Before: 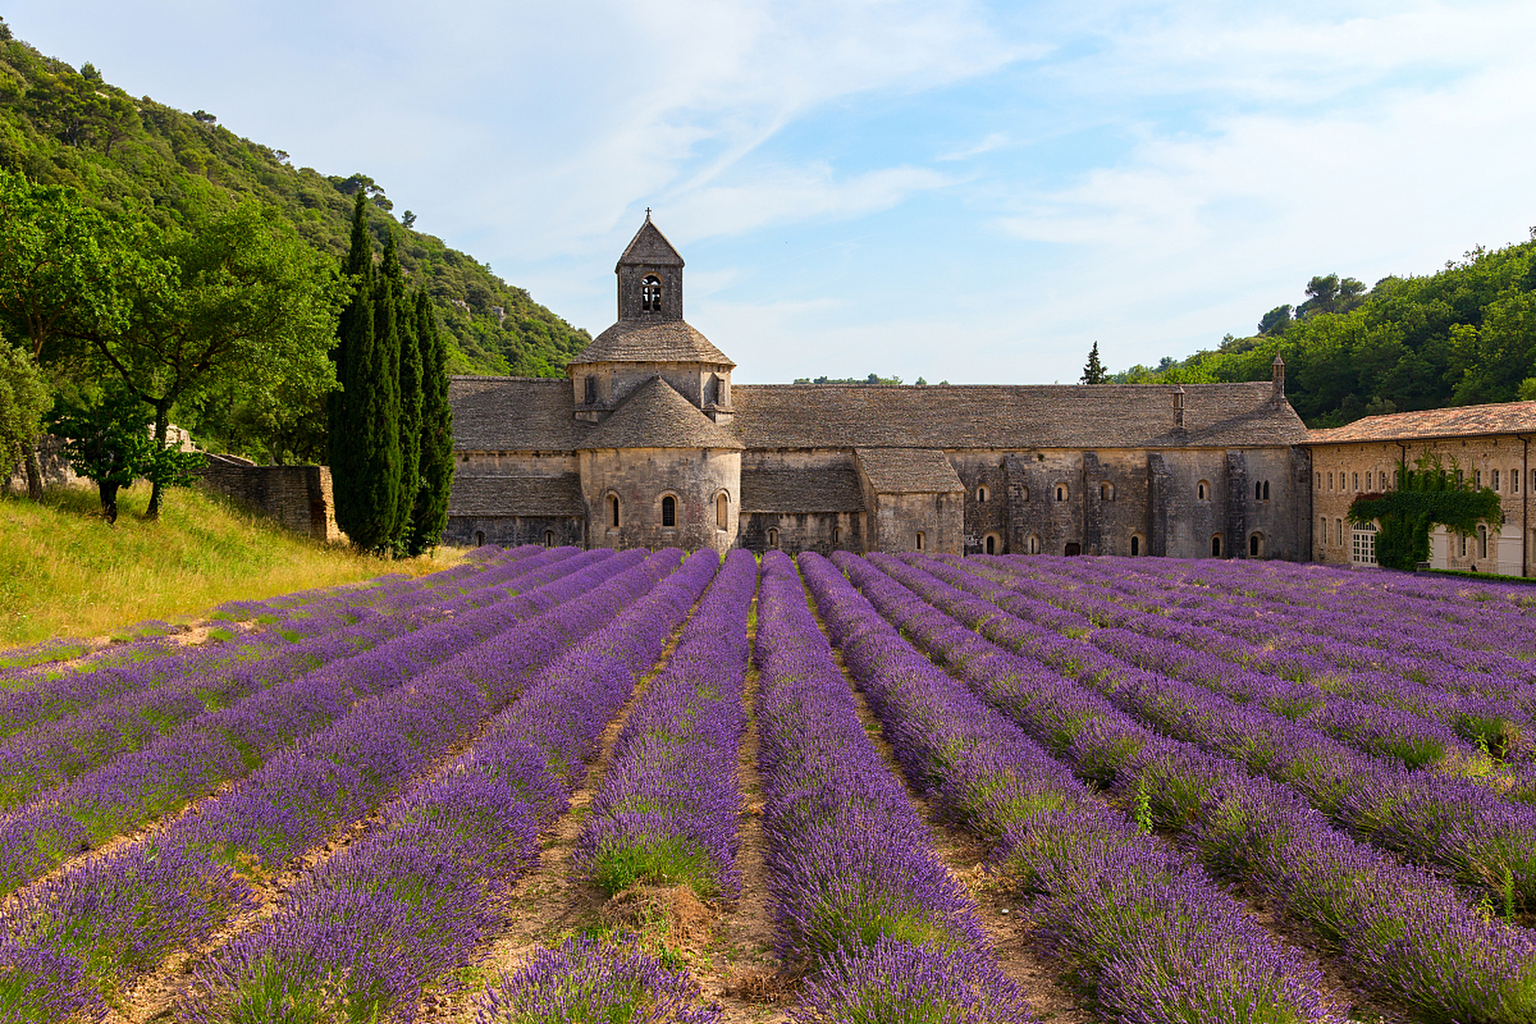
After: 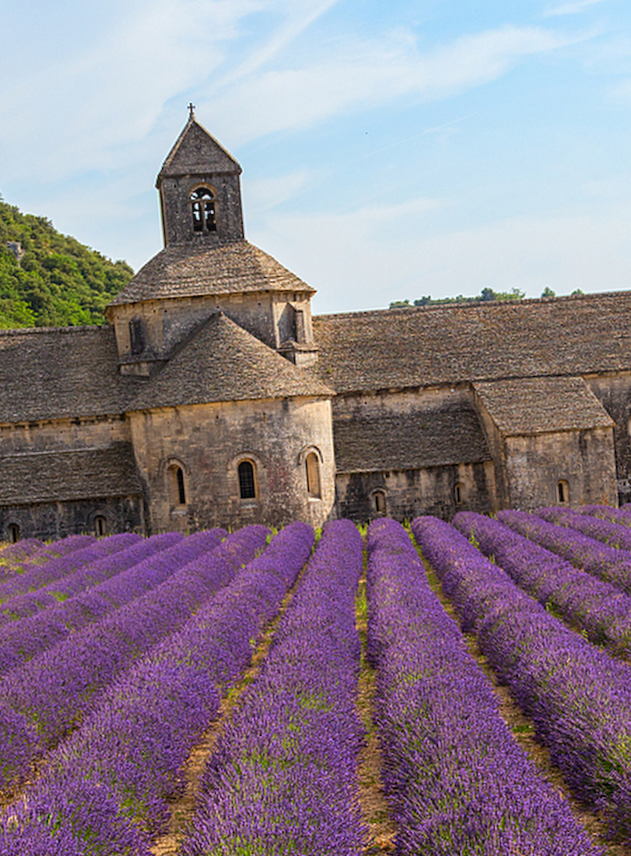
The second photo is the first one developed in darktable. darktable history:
tone equalizer: on, module defaults
crop and rotate: left 29.476%, top 10.214%, right 35.32%, bottom 17.333%
local contrast: detail 110%
rotate and perspective: rotation -4.57°, crop left 0.054, crop right 0.944, crop top 0.087, crop bottom 0.914
